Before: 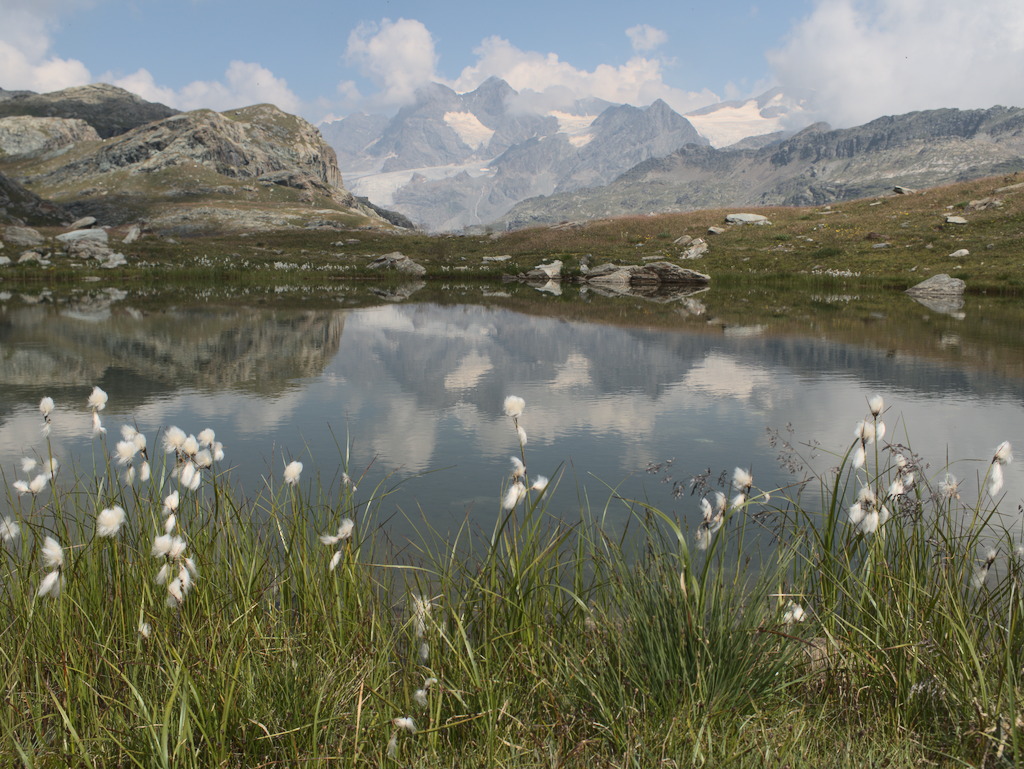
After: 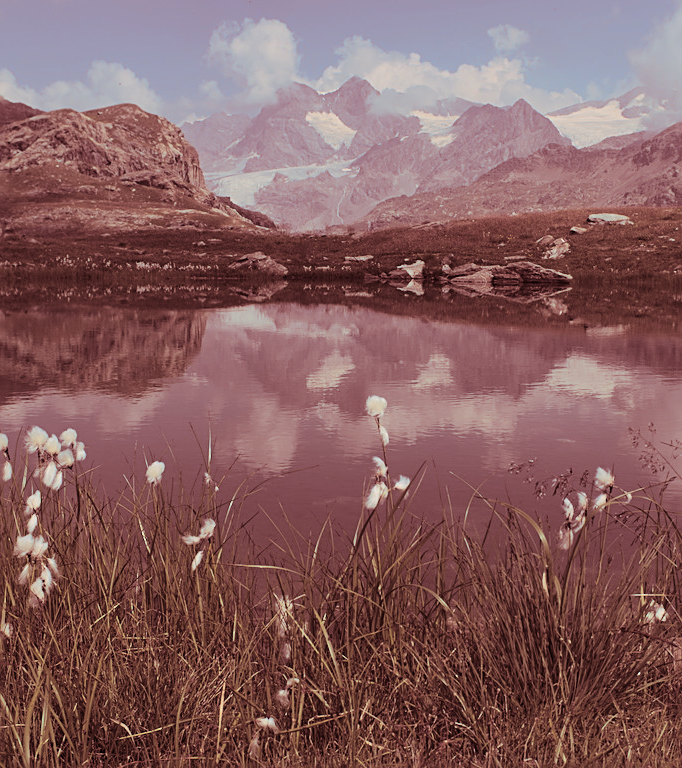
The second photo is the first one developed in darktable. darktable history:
sharpen: on, module defaults
split-toning: highlights › saturation 0, balance -61.83
filmic rgb: black relative exposure -9.5 EV, white relative exposure 3.02 EV, hardness 6.12
shadows and highlights: on, module defaults
crop and rotate: left 13.537%, right 19.796%
